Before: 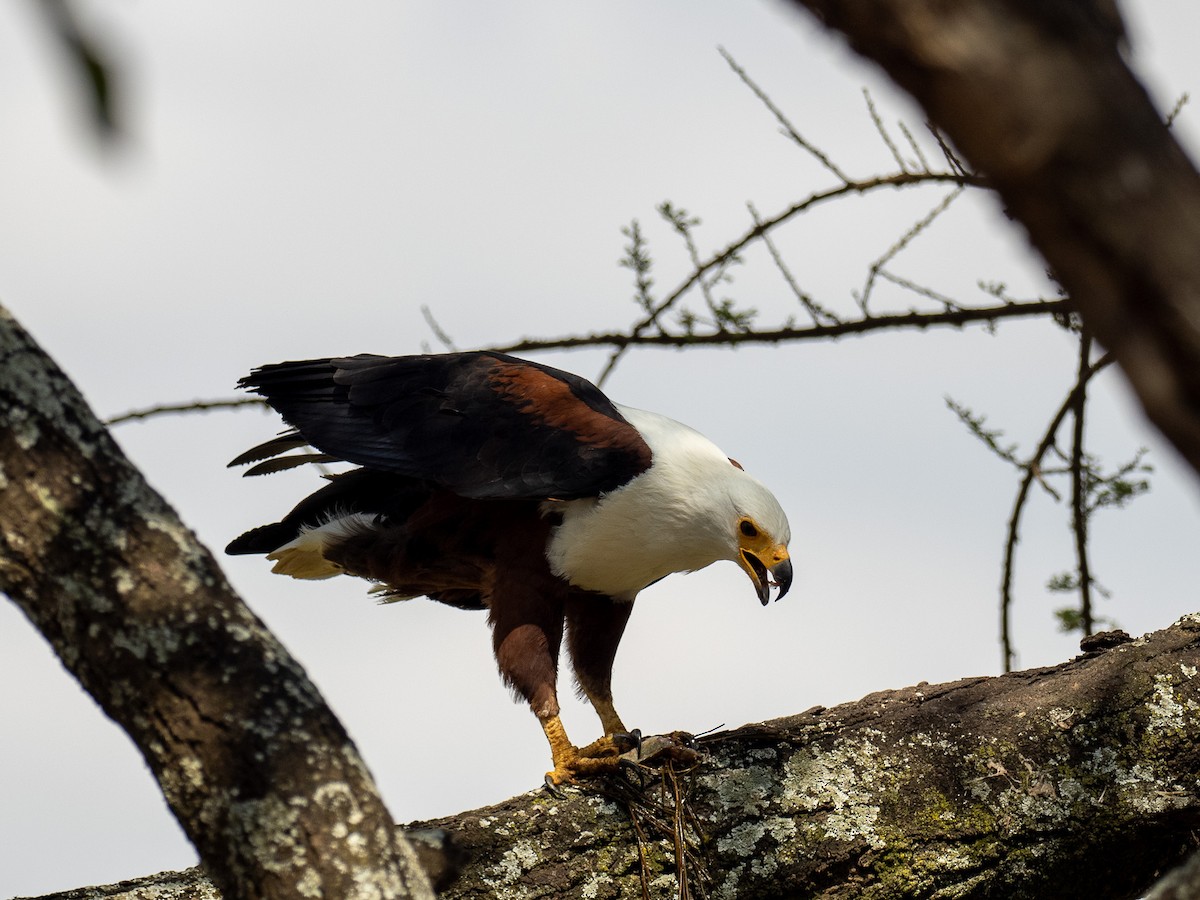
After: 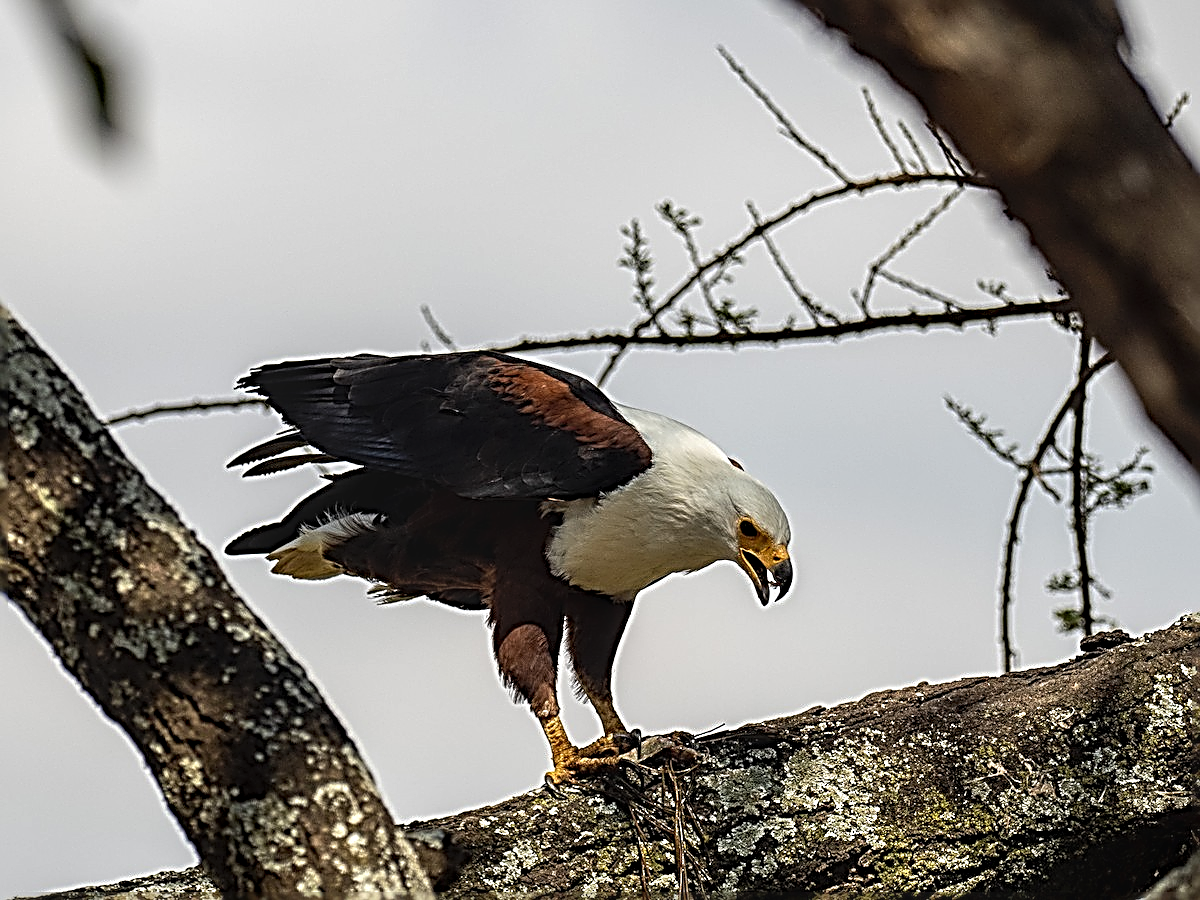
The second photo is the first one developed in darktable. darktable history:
tone equalizer: edges refinement/feathering 500, mask exposure compensation -1.57 EV, preserve details no
local contrast: on, module defaults
sharpen: radius 3.199, amount 1.714
